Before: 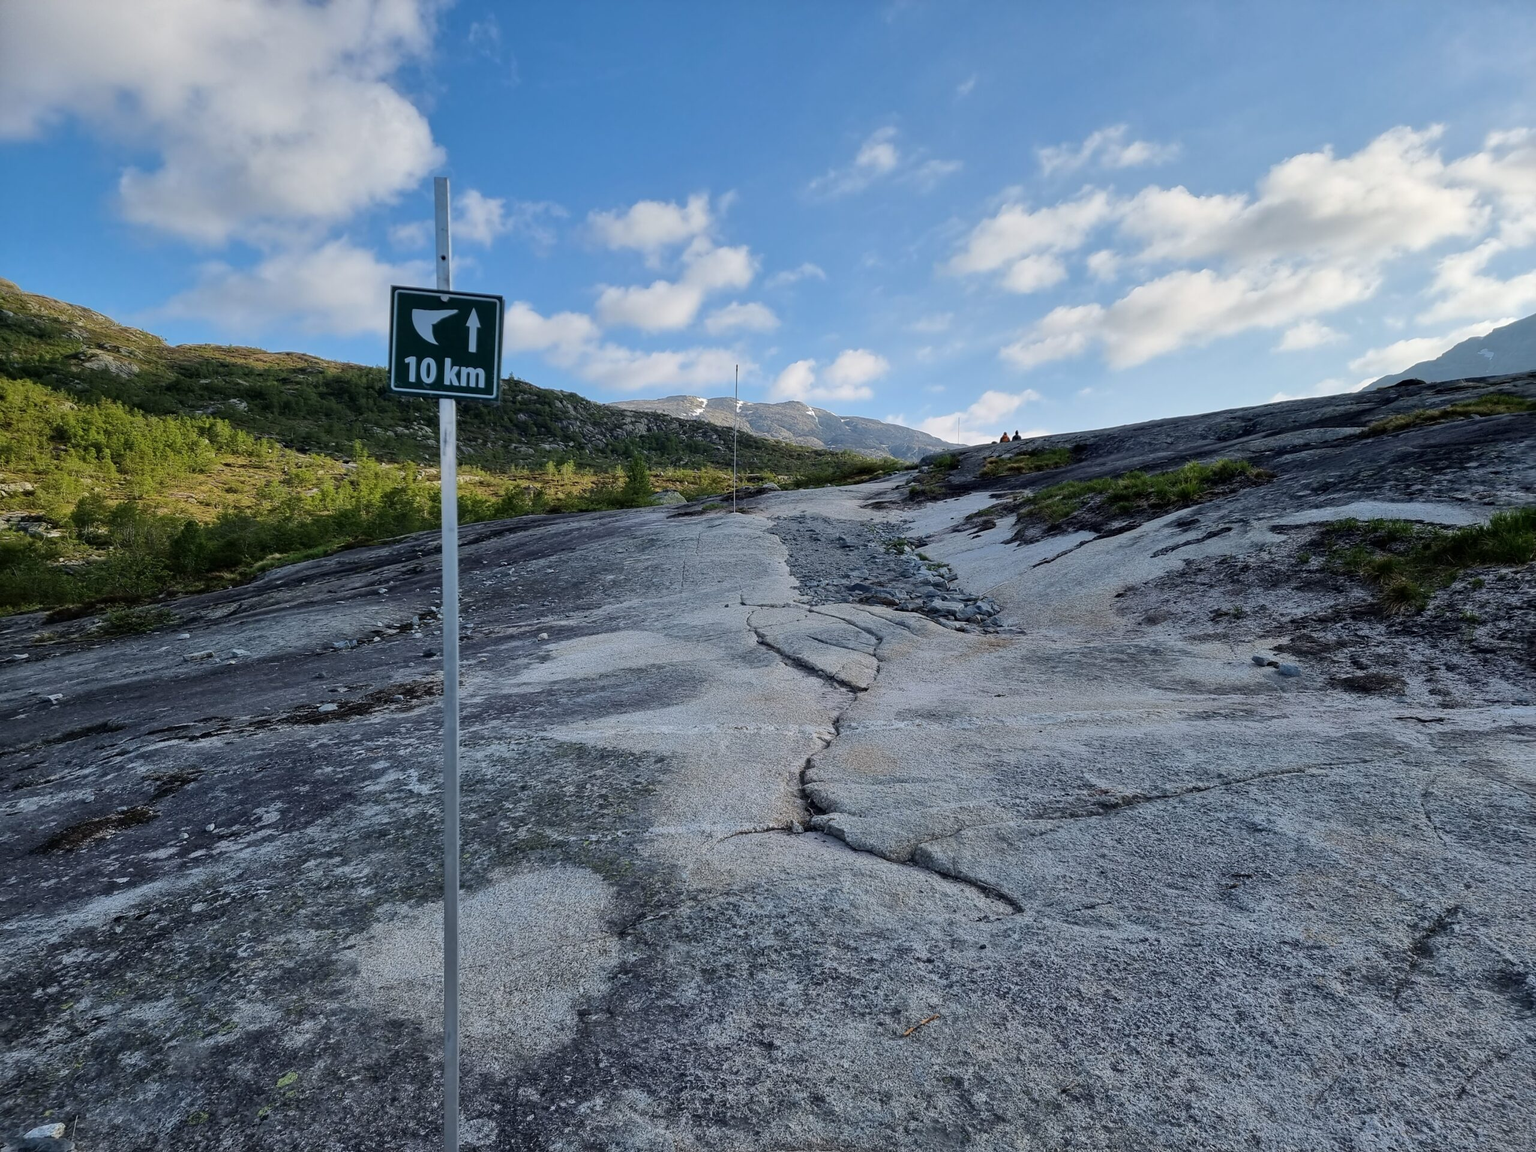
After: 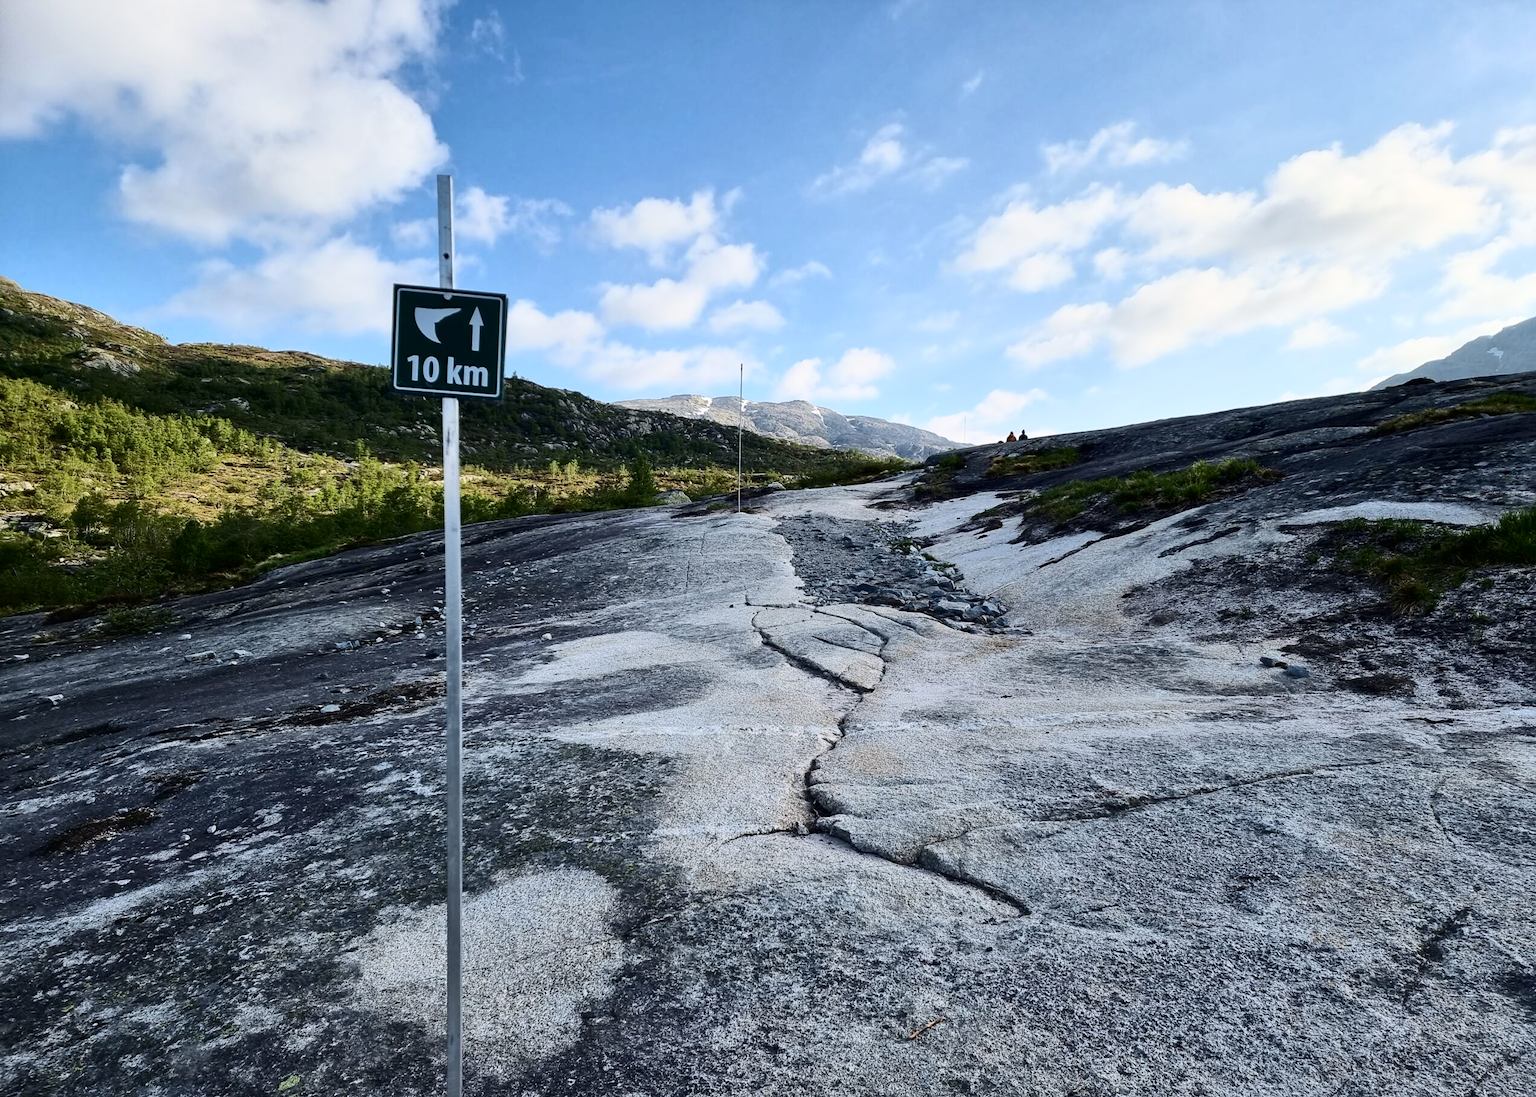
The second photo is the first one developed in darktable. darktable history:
crop: top 0.33%, right 0.261%, bottom 4.994%
contrast brightness saturation: contrast 0.378, brightness 0.104
